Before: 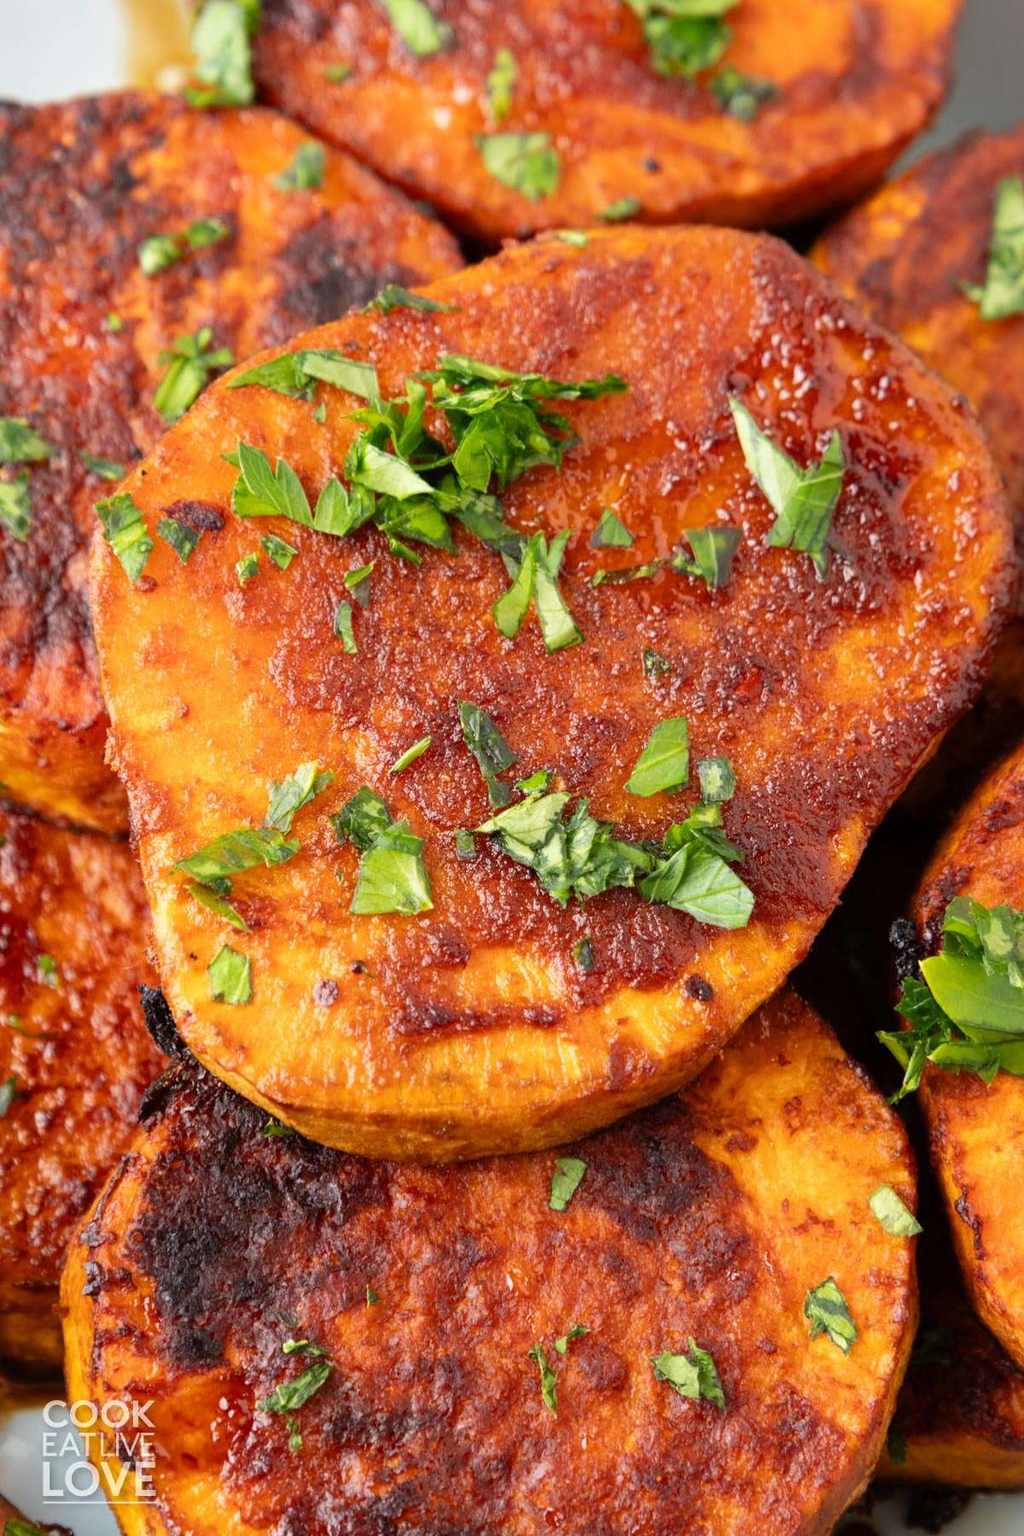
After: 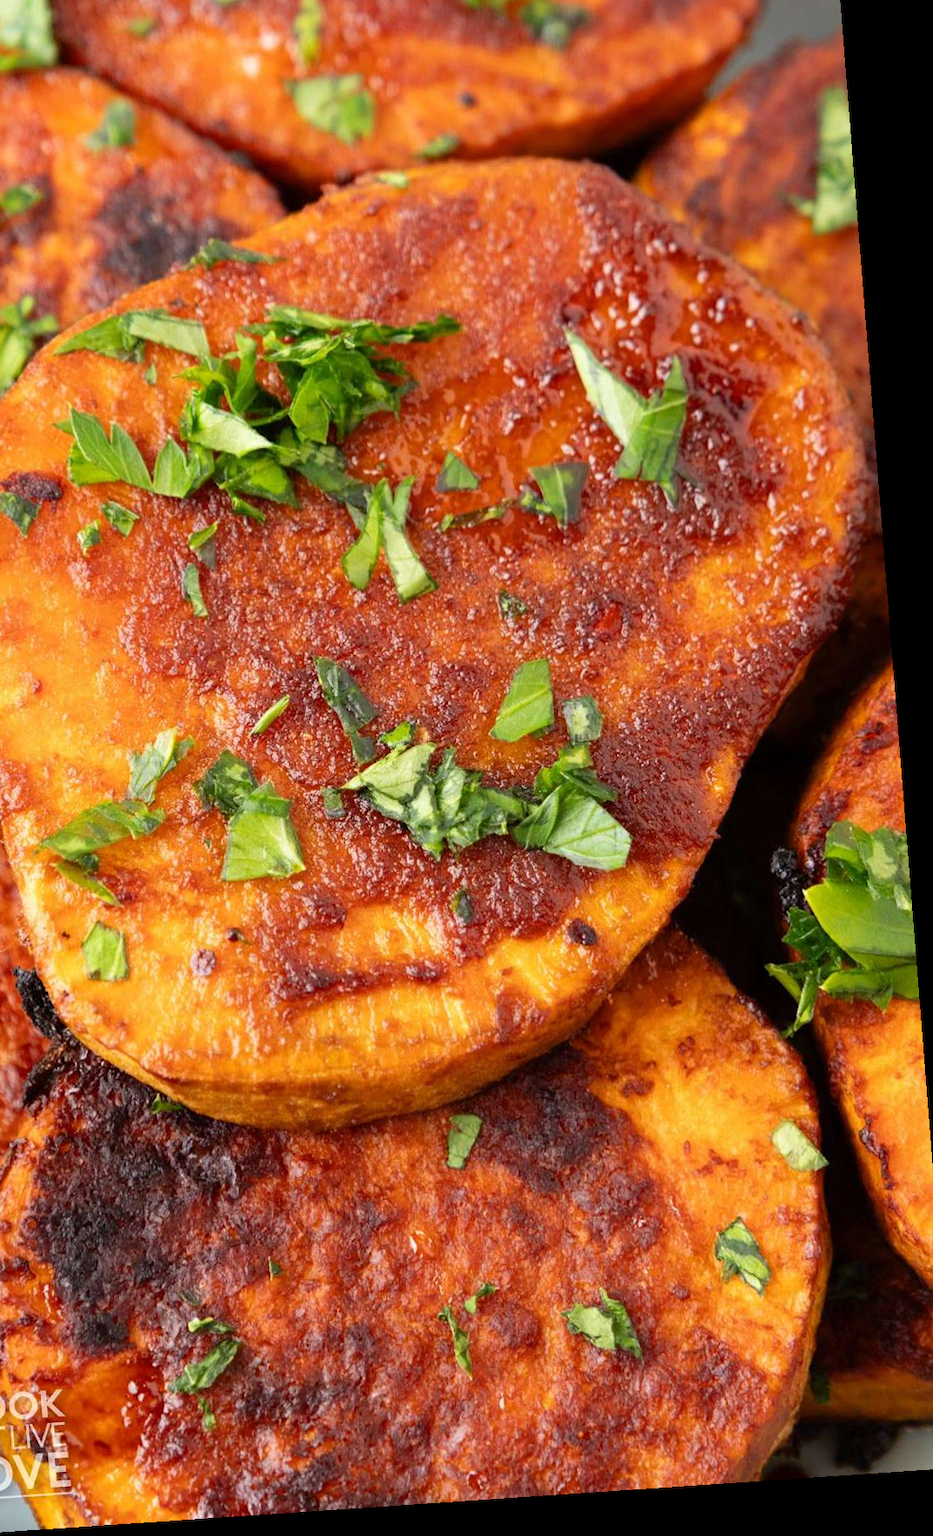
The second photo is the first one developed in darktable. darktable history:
rotate and perspective: rotation -4.2°, shear 0.006, automatic cropping off
crop and rotate: left 17.959%, top 5.771%, right 1.742%
